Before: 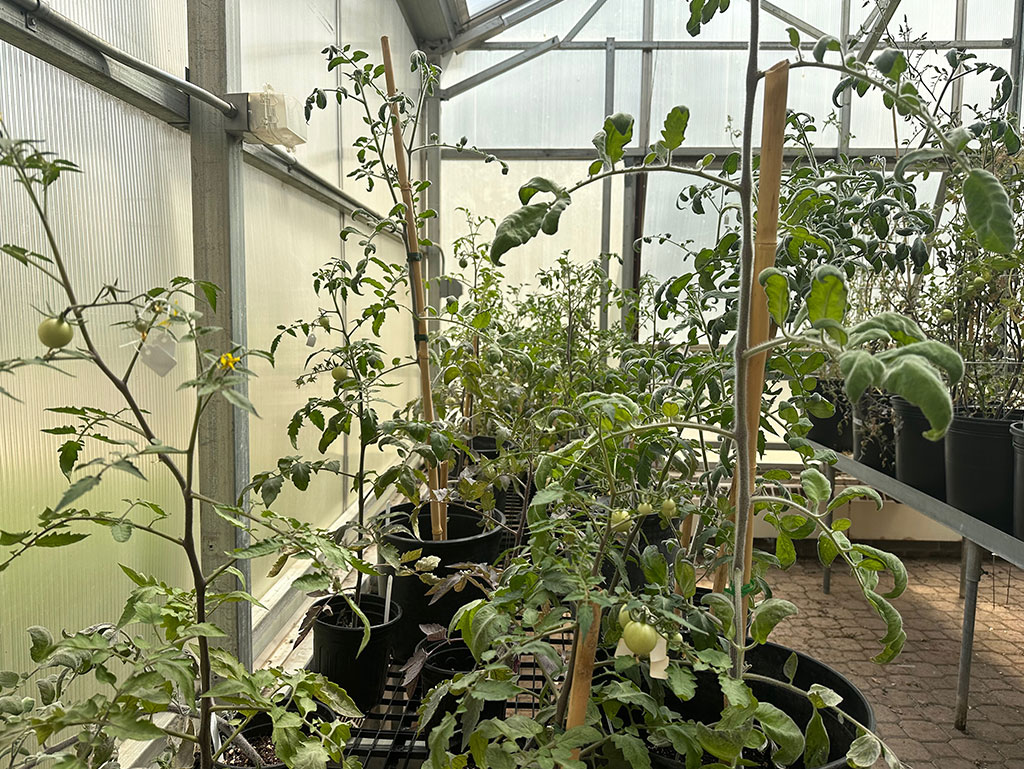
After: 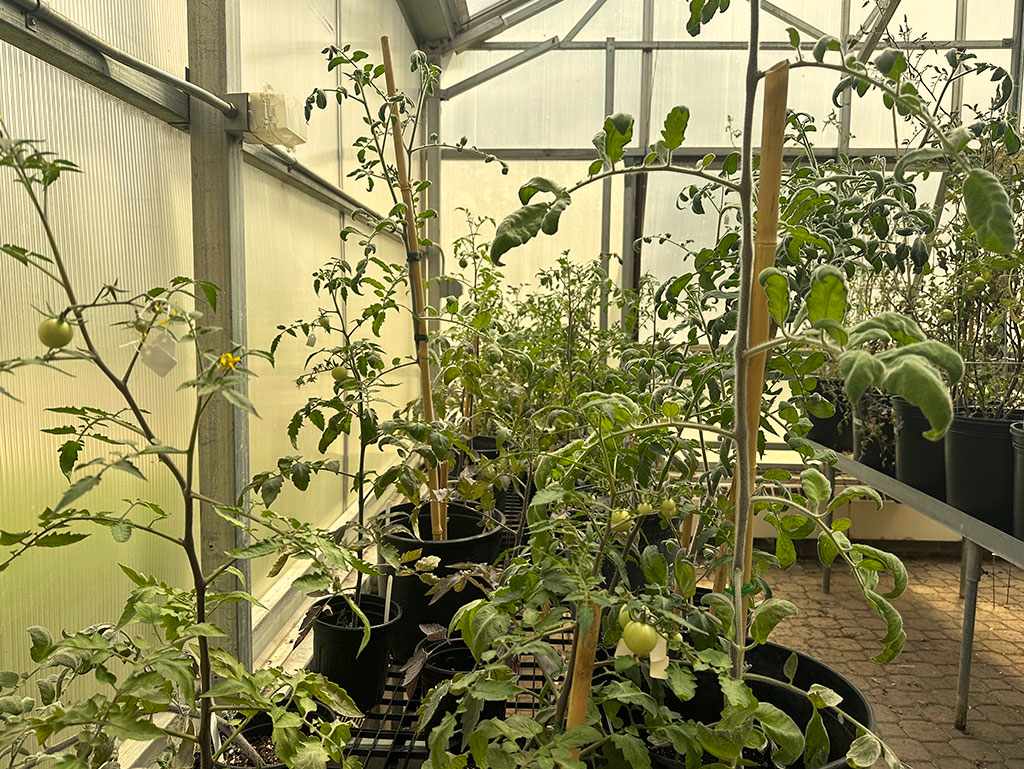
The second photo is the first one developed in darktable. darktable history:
color correction: highlights a* 1.32, highlights b* 17.54
